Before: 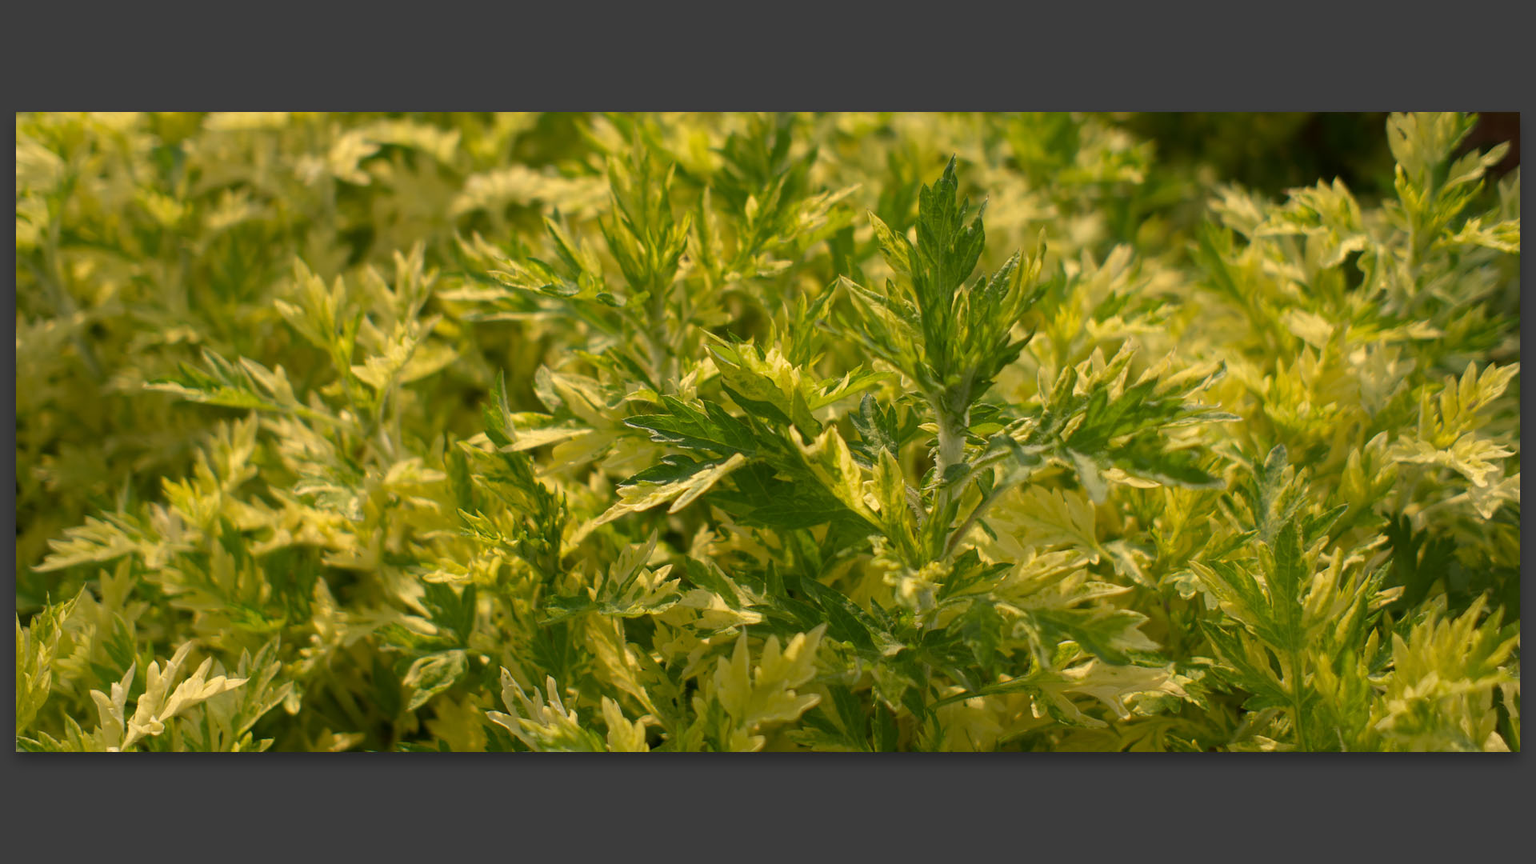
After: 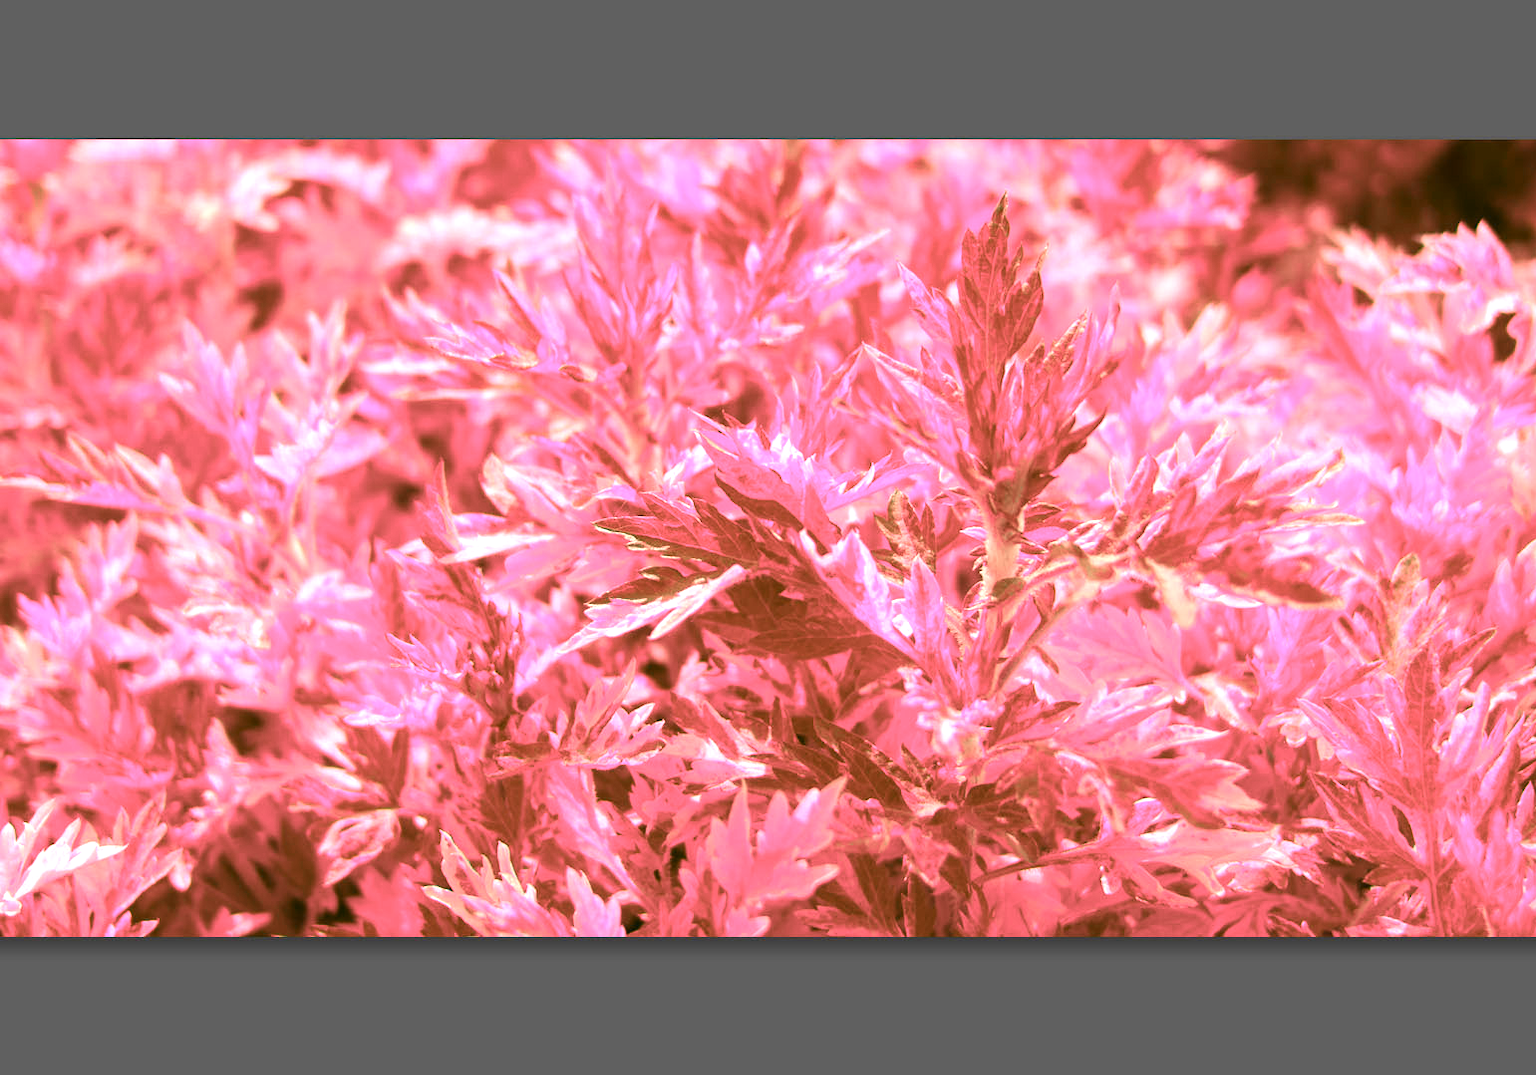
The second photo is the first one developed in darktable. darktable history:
crop and rotate: left 9.598%, right 10.118%
exposure: black level correction 0, exposure 1.475 EV, compensate highlight preservation false
contrast brightness saturation: contrast 0.136
color zones: curves: ch2 [(0, 0.488) (0.143, 0.417) (0.286, 0.212) (0.429, 0.179) (0.571, 0.154) (0.714, 0.415) (0.857, 0.495) (1, 0.488)]
